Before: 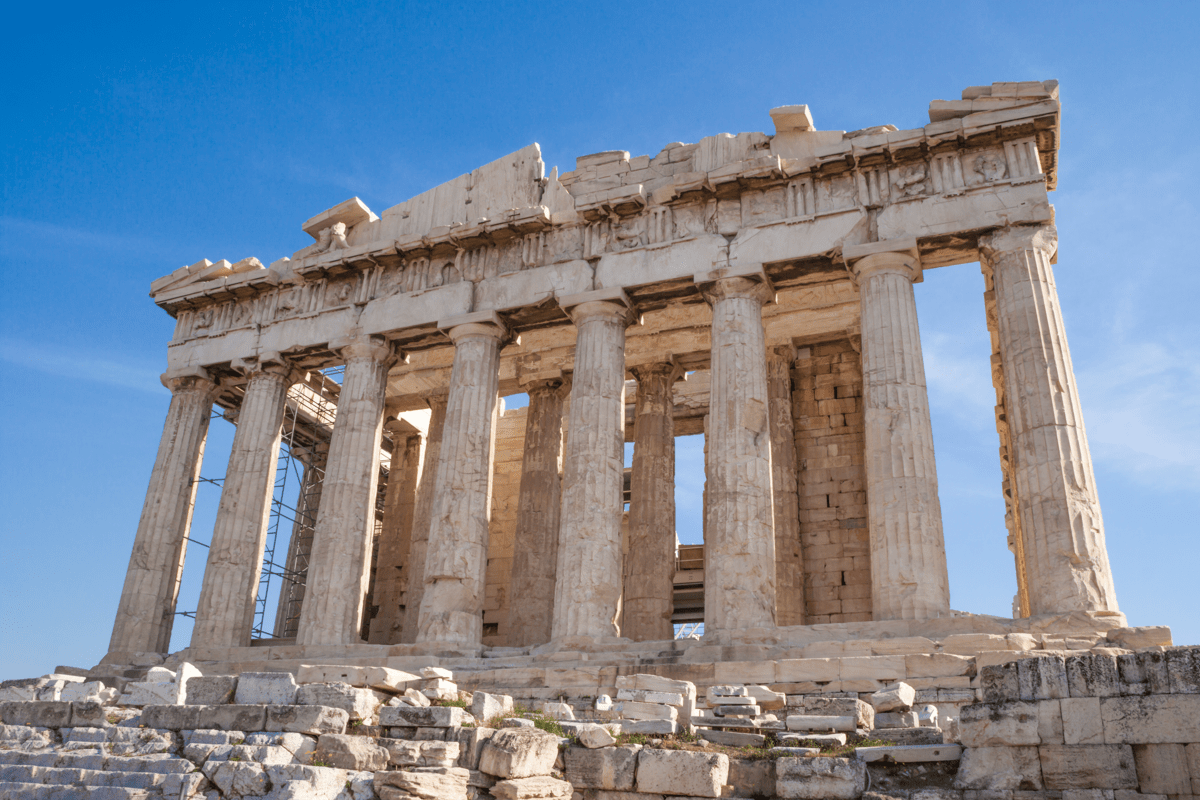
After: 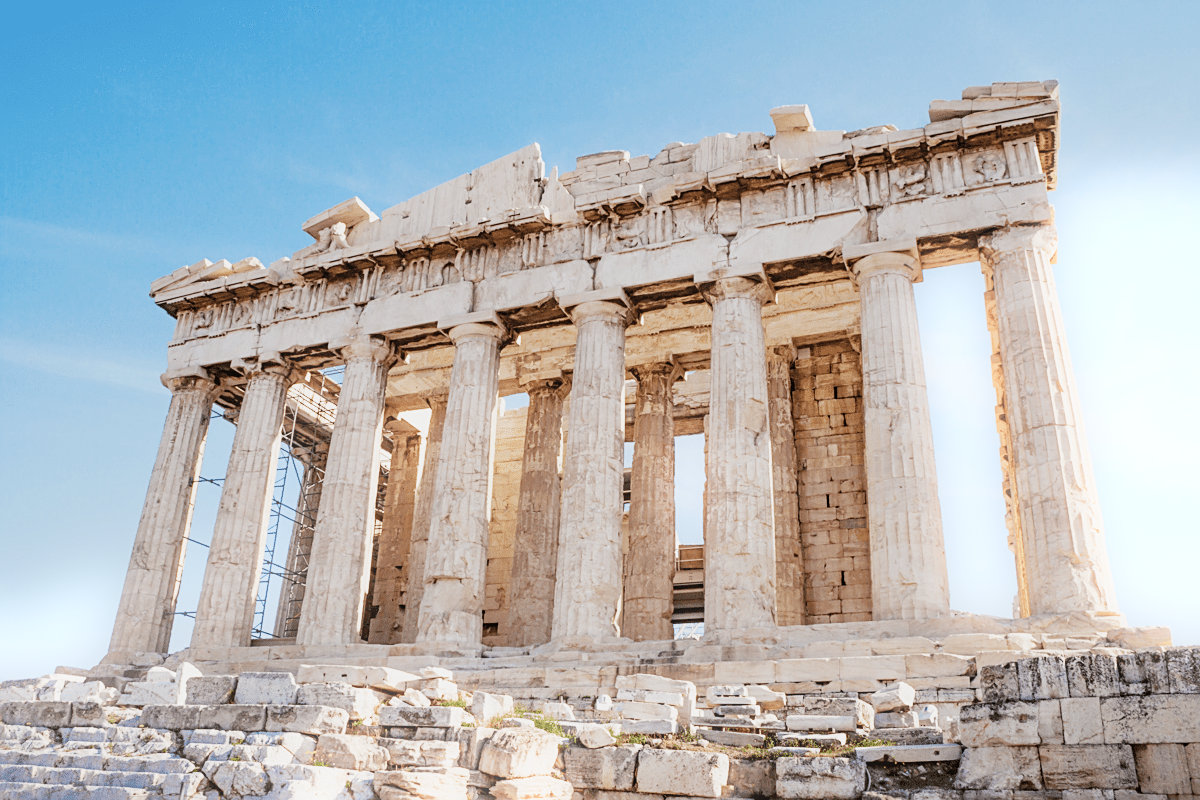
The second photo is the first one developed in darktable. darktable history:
exposure: black level correction 0, exposure 0.95 EV, compensate exposure bias true, compensate highlight preservation false
bloom: size 5%, threshold 95%, strength 15%
sigmoid: skew -0.2, preserve hue 0%, red attenuation 0.1, red rotation 0.035, green attenuation 0.1, green rotation -0.017, blue attenuation 0.15, blue rotation -0.052, base primaries Rec2020
sharpen: on, module defaults
